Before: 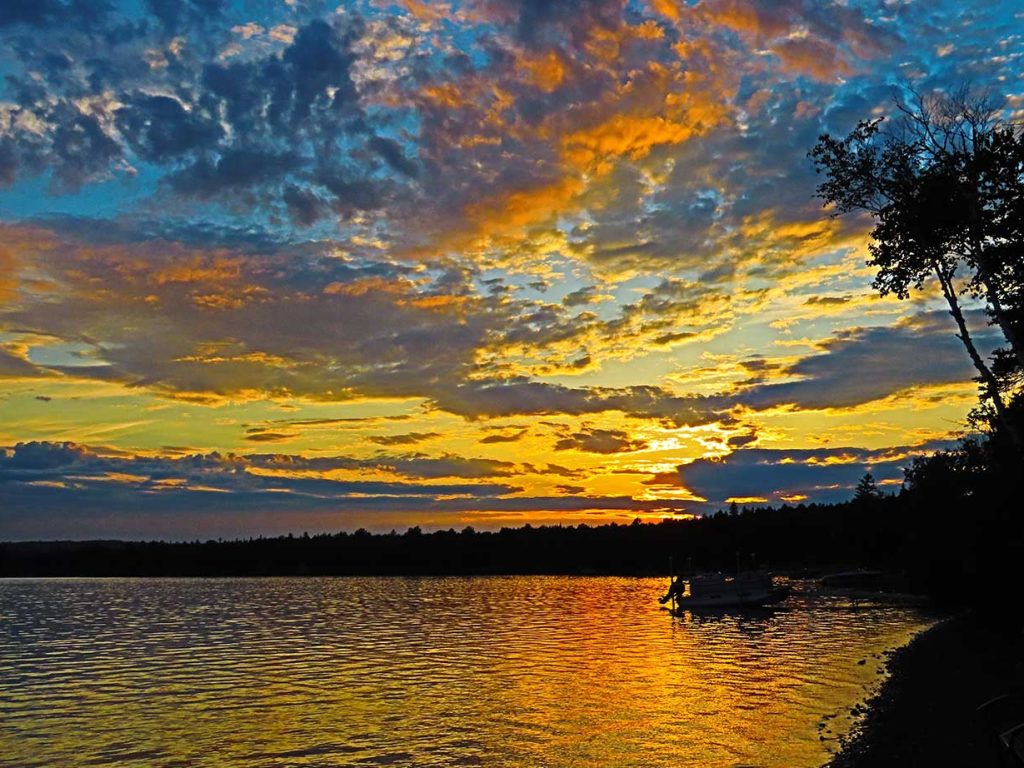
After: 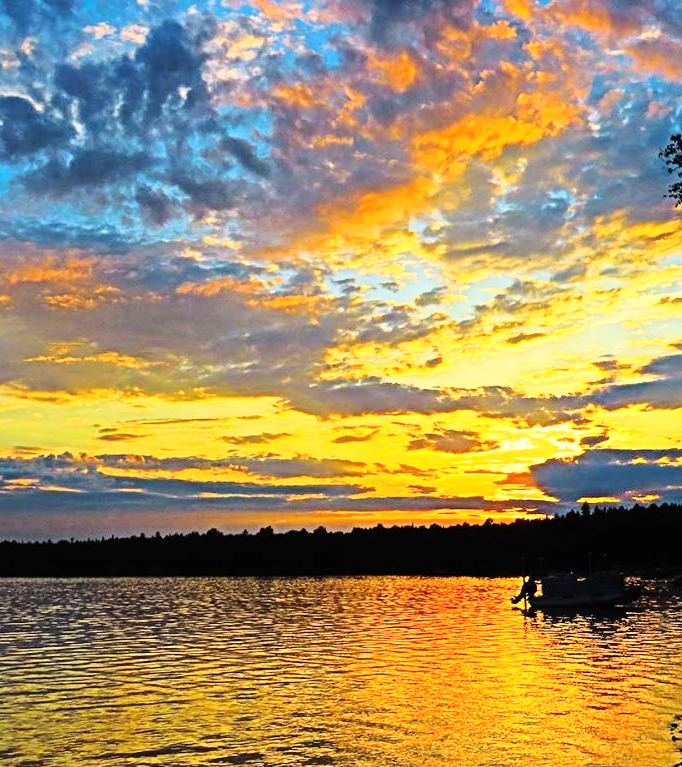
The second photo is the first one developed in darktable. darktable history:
crop and rotate: left 14.462%, right 18.923%
tone equalizer: -8 EV -0.409 EV, -7 EV -0.416 EV, -6 EV -0.327 EV, -5 EV -0.192 EV, -3 EV 0.208 EV, -2 EV 0.354 EV, -1 EV 0.385 EV, +0 EV 0.408 EV
base curve: curves: ch0 [(0, 0) (0.028, 0.03) (0.121, 0.232) (0.46, 0.748) (0.859, 0.968) (1, 1)]
